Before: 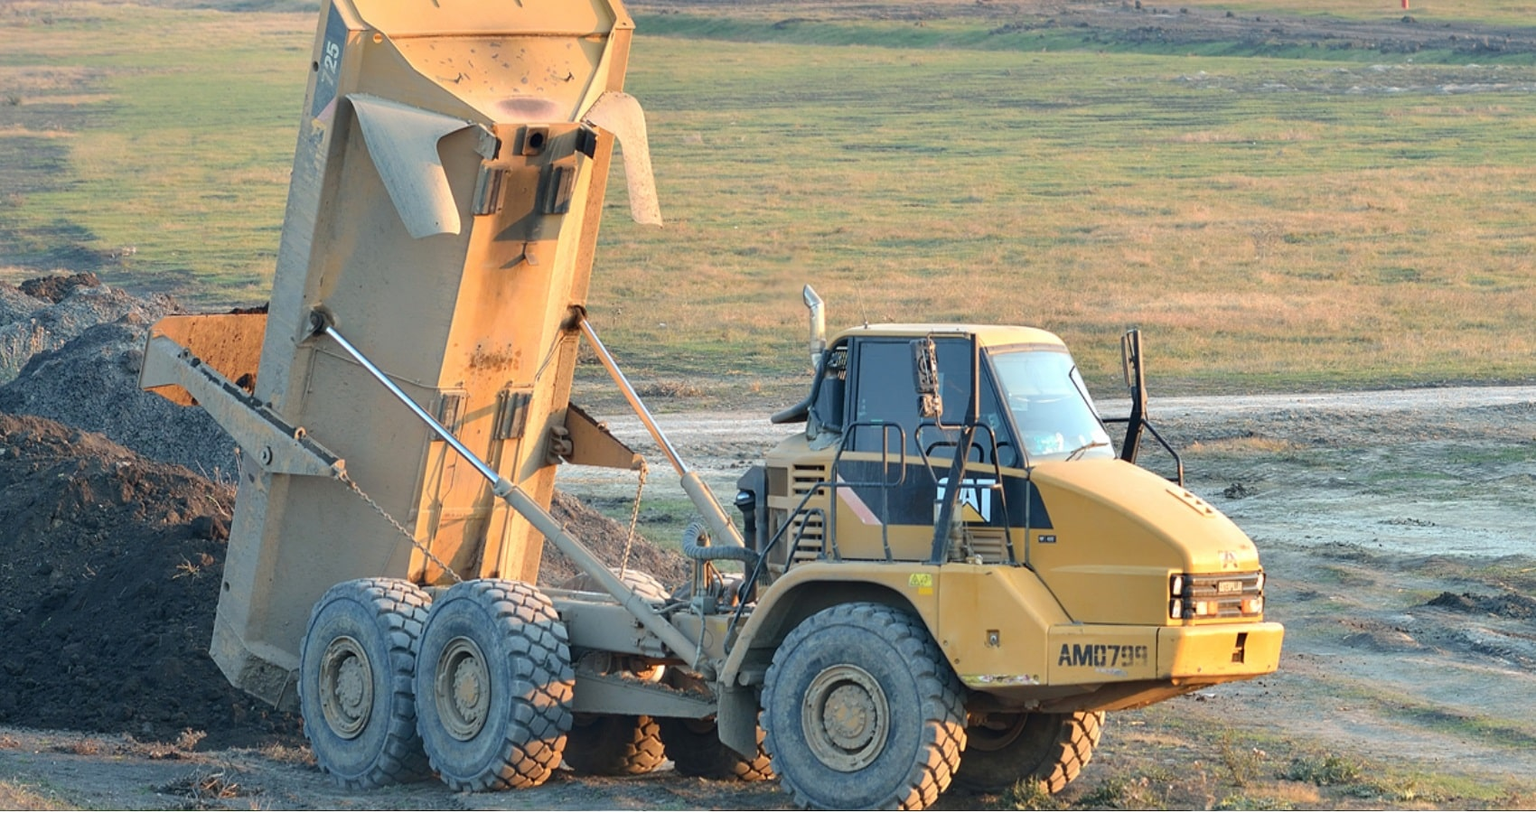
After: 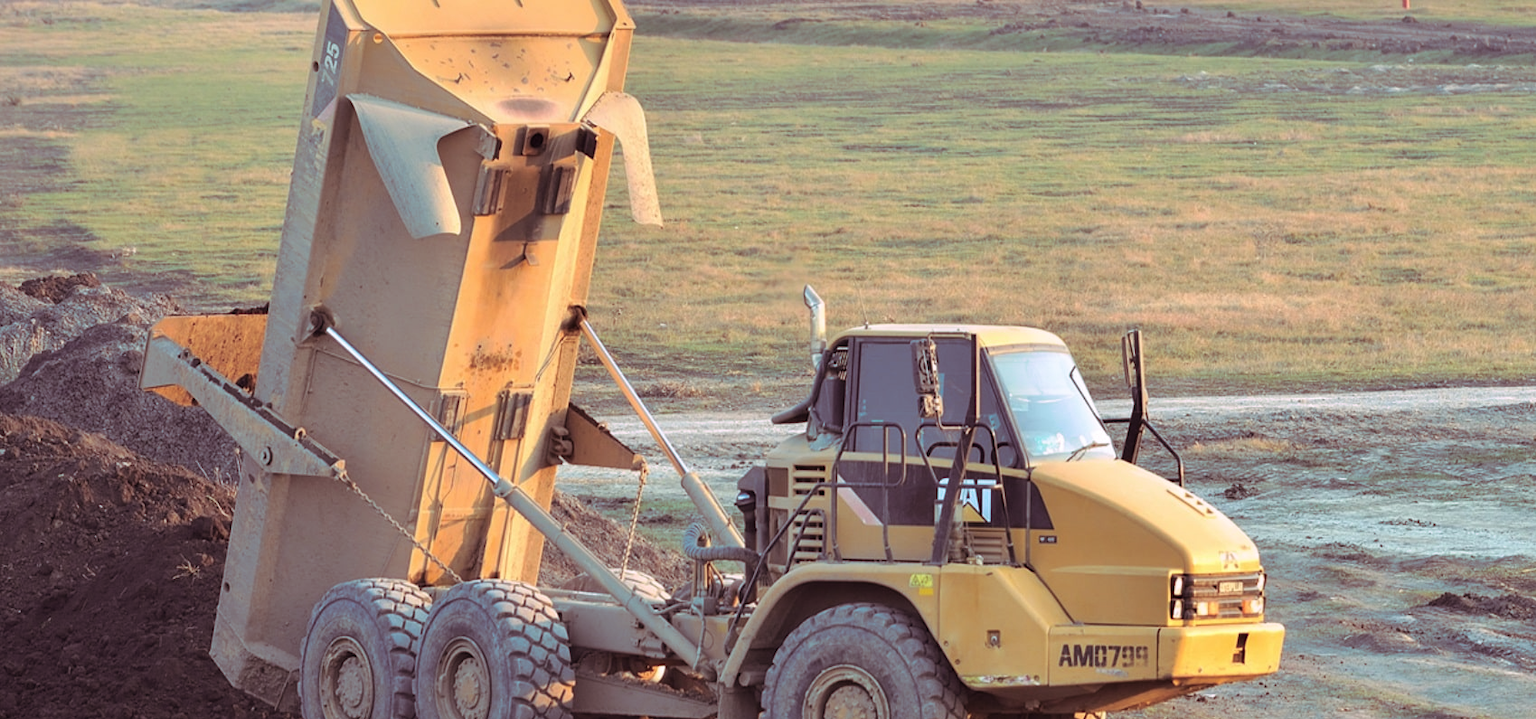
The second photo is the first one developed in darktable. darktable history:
split-toning: highlights › hue 298.8°, highlights › saturation 0.73, compress 41.76%
crop and rotate: top 0%, bottom 11.49%
